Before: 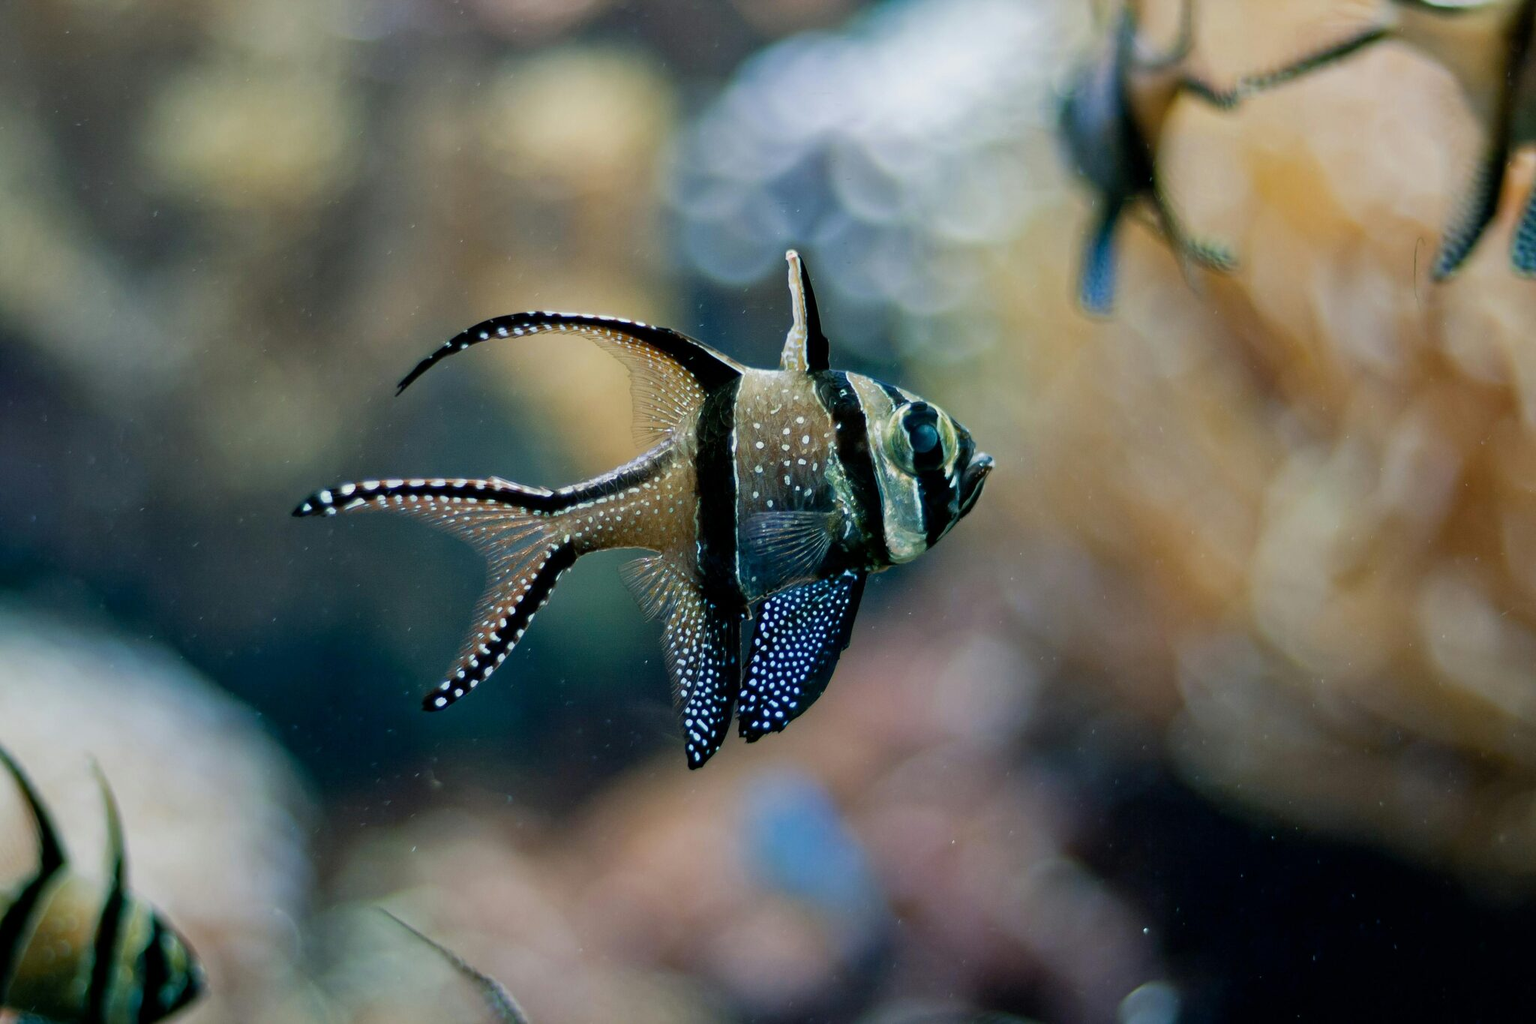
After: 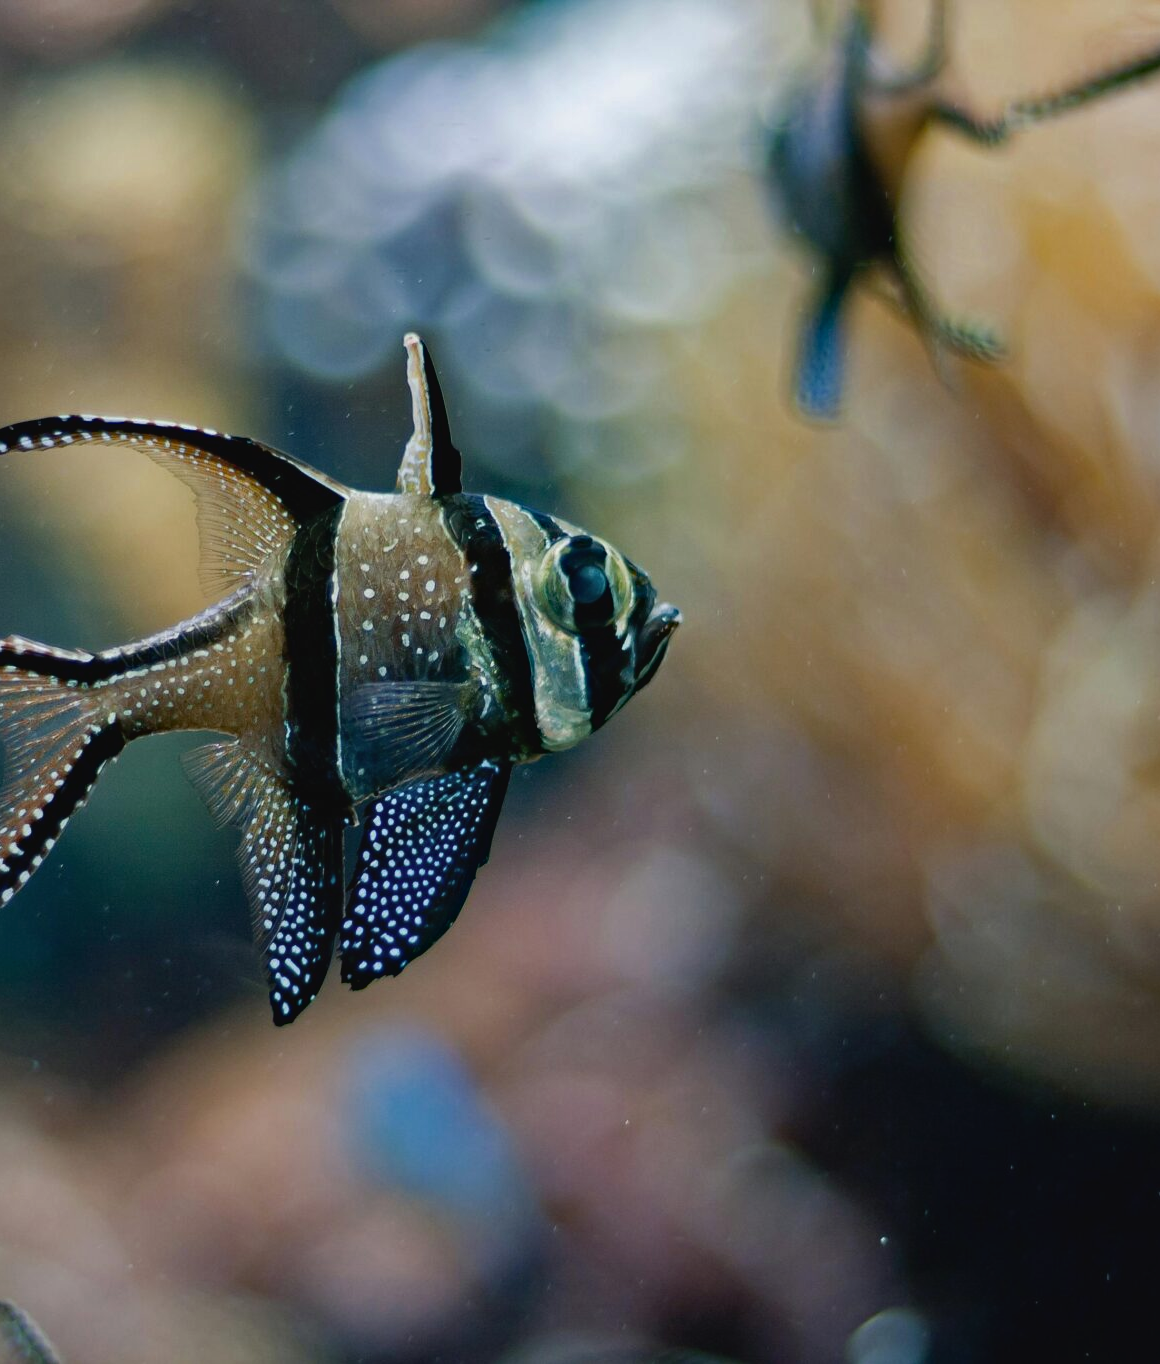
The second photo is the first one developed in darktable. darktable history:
haze removal: compatibility mode true, adaptive false
crop: left 31.458%, top 0%, right 11.876%
contrast brightness saturation: contrast -0.08, brightness -0.04, saturation -0.11
